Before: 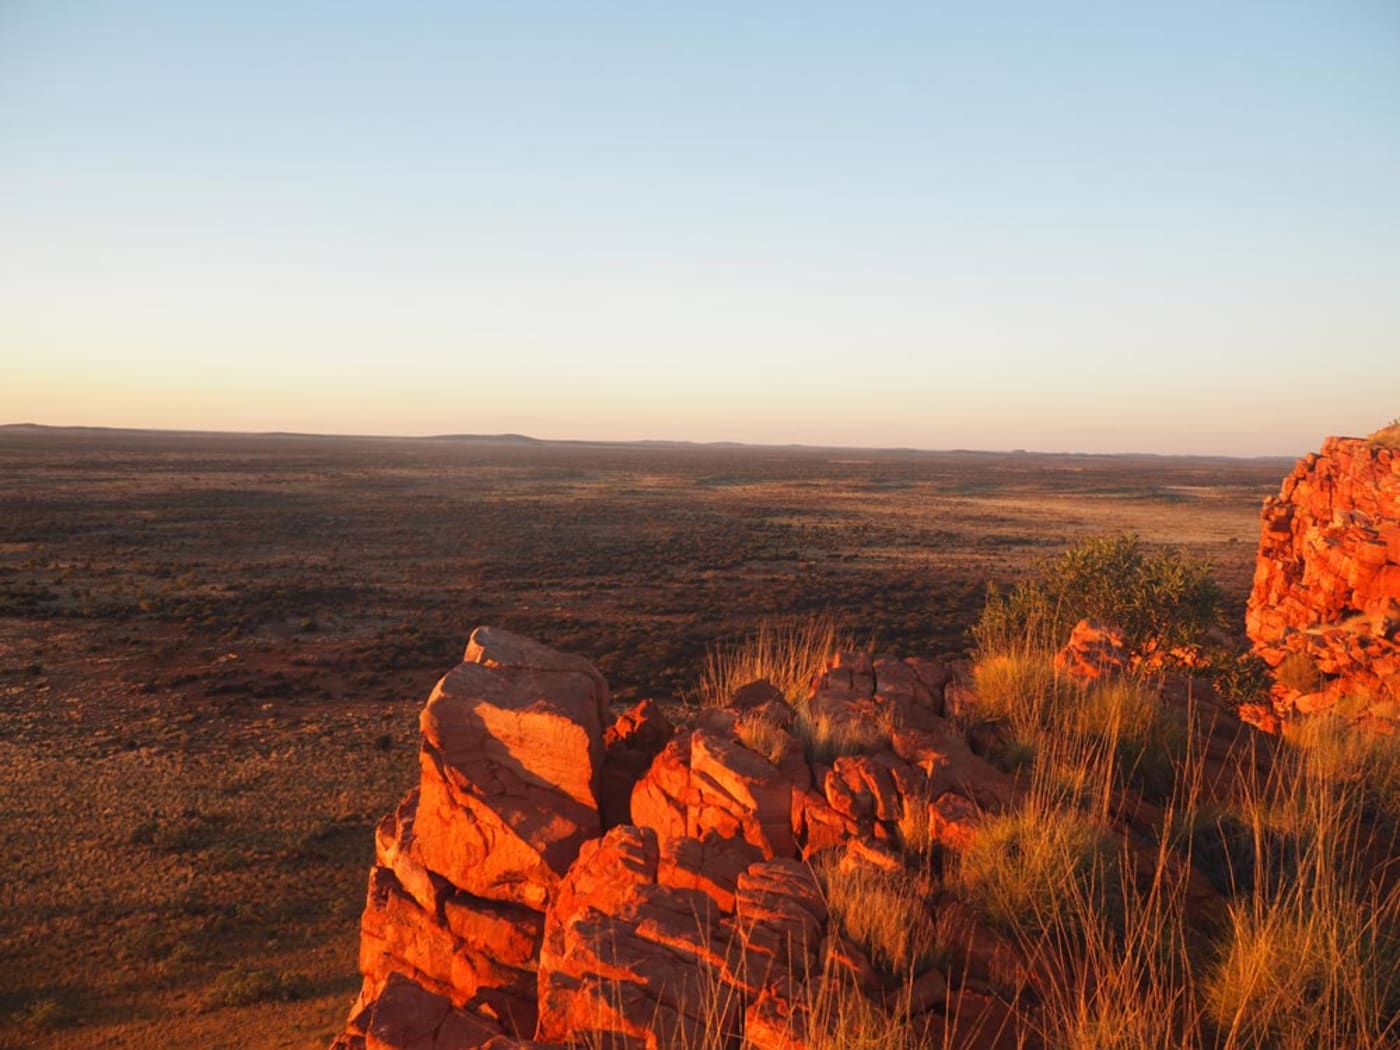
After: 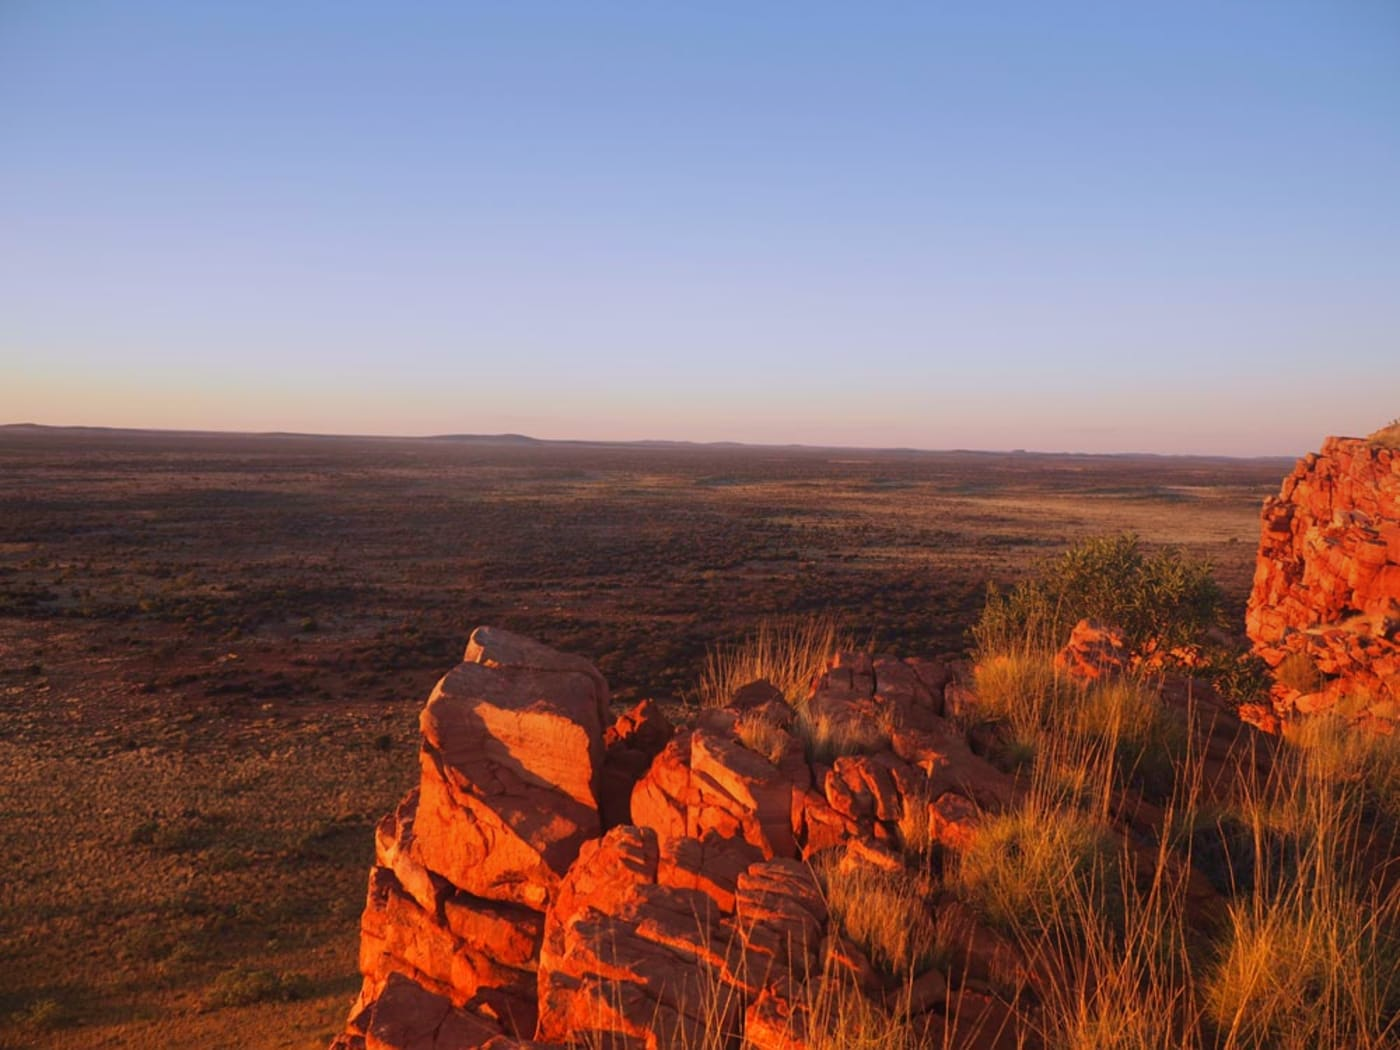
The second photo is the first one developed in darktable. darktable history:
graduated density: hue 238.83°, saturation 50%
velvia: on, module defaults
